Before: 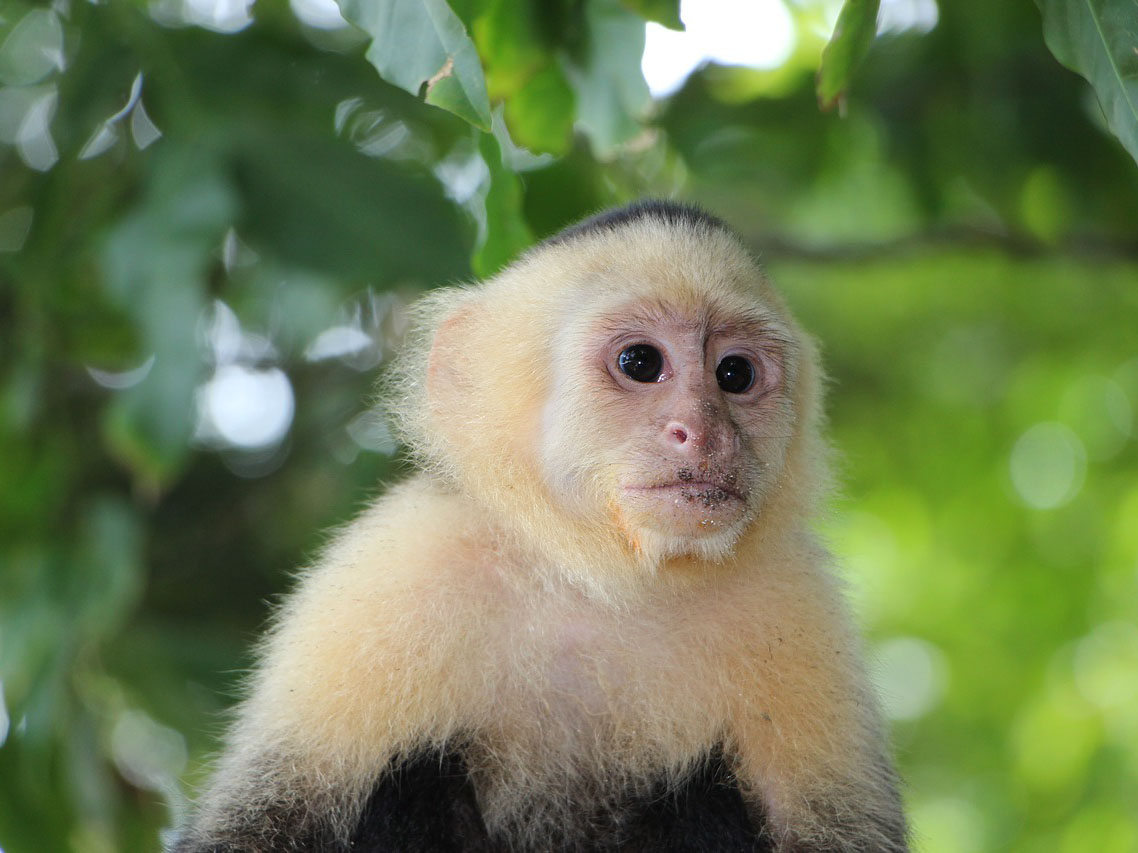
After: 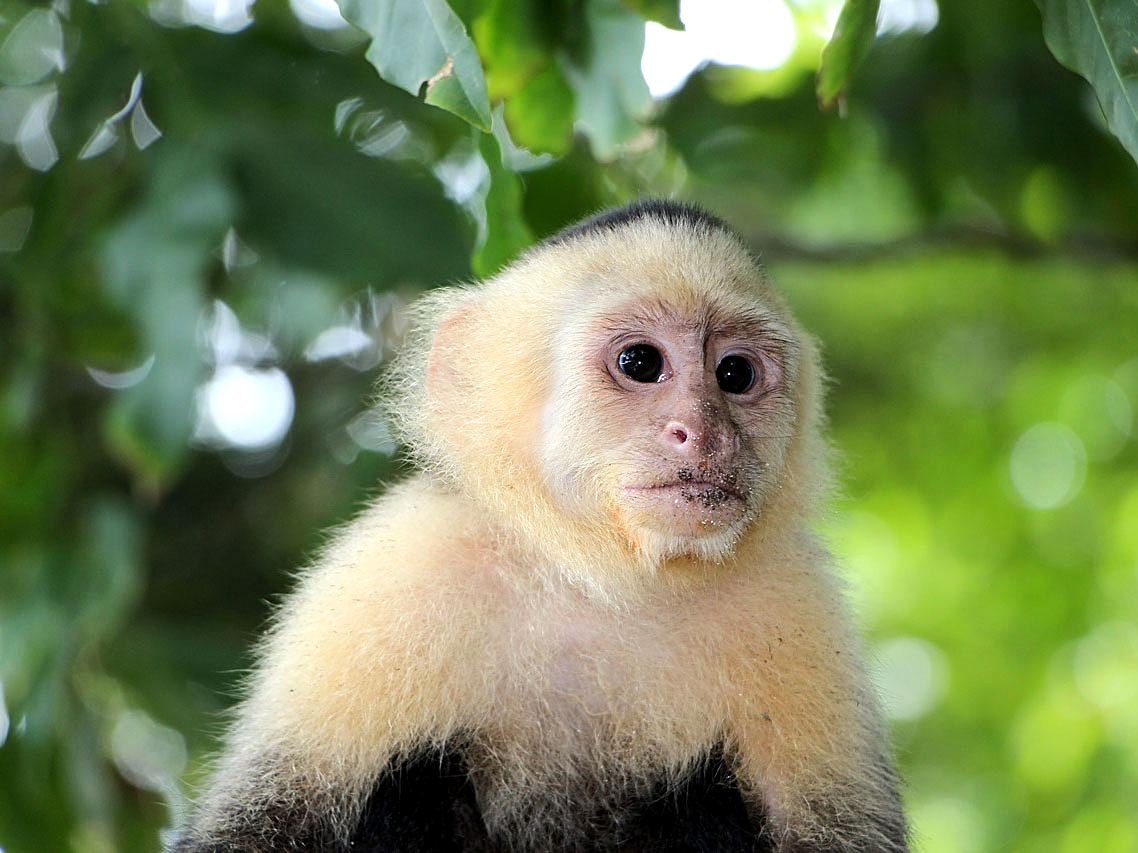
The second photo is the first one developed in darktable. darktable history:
sharpen: amount 0.496
tone equalizer: -8 EV -0.449 EV, -7 EV -0.387 EV, -6 EV -0.311 EV, -5 EV -0.239 EV, -3 EV 0.252 EV, -2 EV 0.323 EV, -1 EV 0.391 EV, +0 EV 0.447 EV, edges refinement/feathering 500, mask exposure compensation -1.57 EV, preserve details no
exposure: black level correction 0.005, exposure 0.005 EV, compensate exposure bias true, compensate highlight preservation false
